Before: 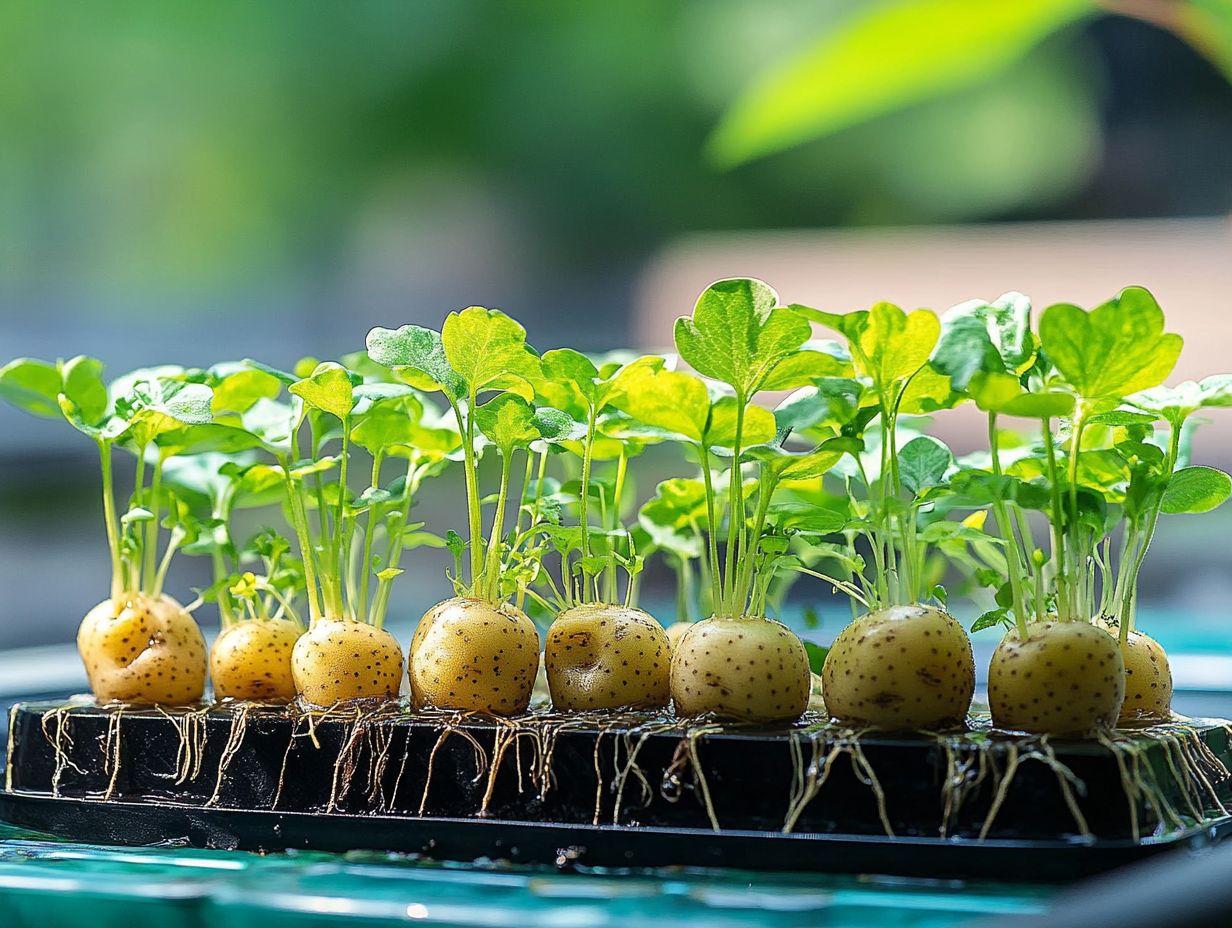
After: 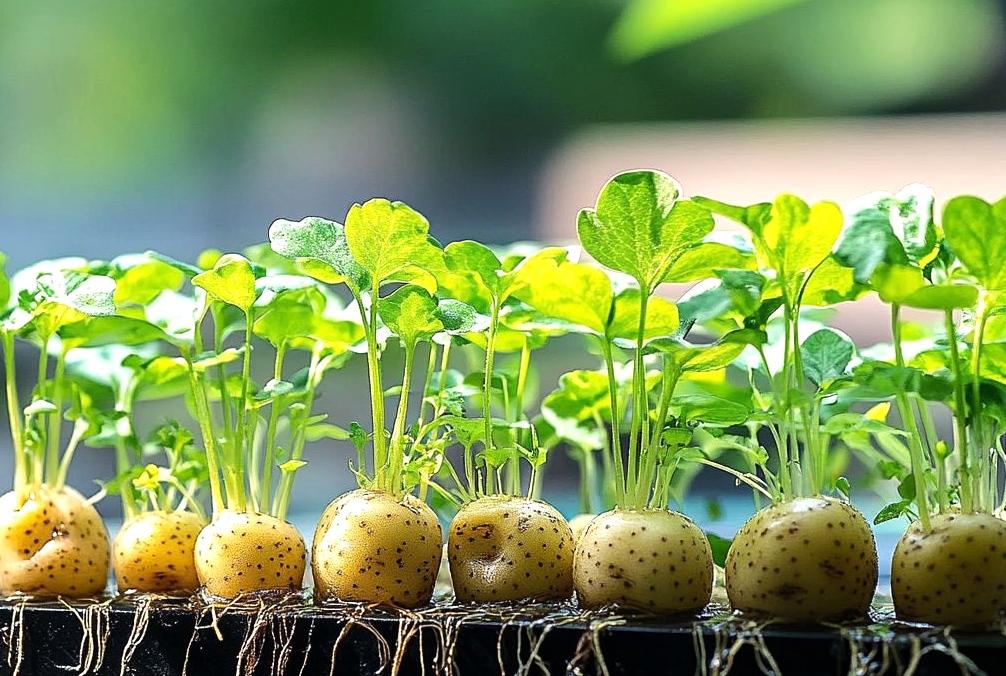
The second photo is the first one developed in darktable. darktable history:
tone equalizer: -8 EV -0.393 EV, -7 EV -0.369 EV, -6 EV -0.37 EV, -5 EV -0.25 EV, -3 EV 0.191 EV, -2 EV 0.31 EV, -1 EV 0.397 EV, +0 EV 0.401 EV, edges refinement/feathering 500, mask exposure compensation -1.57 EV, preserve details no
crop: left 7.917%, top 11.664%, right 10.389%, bottom 15.475%
